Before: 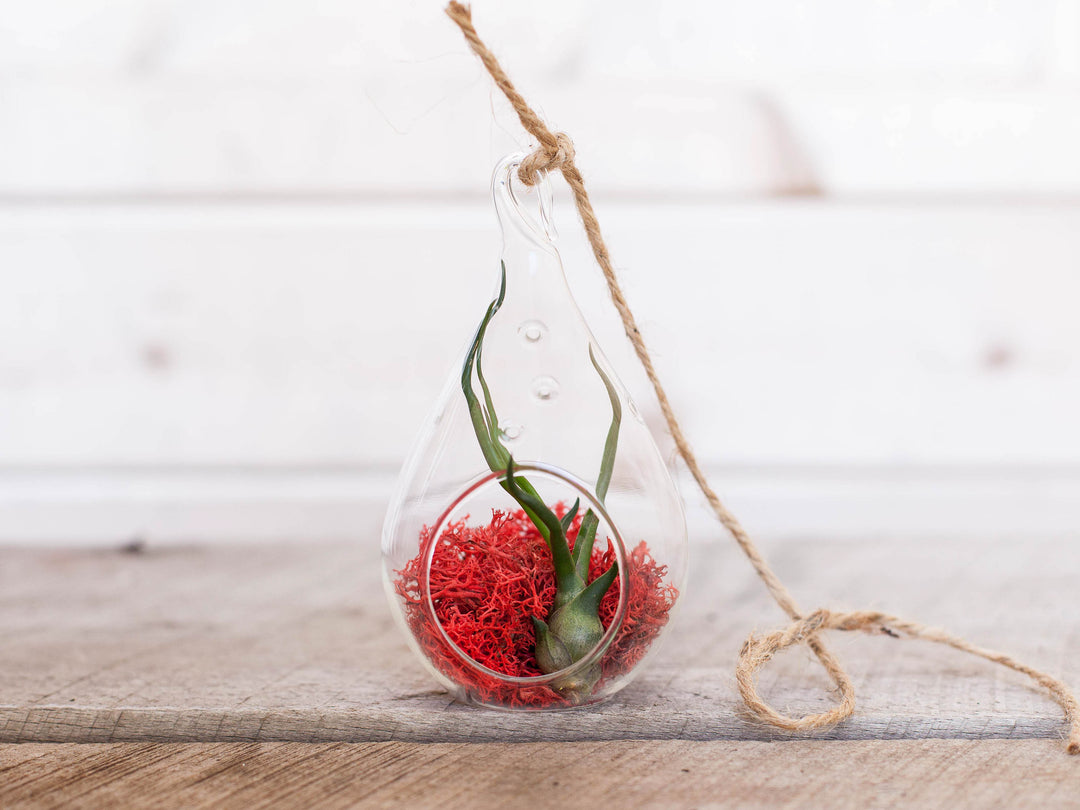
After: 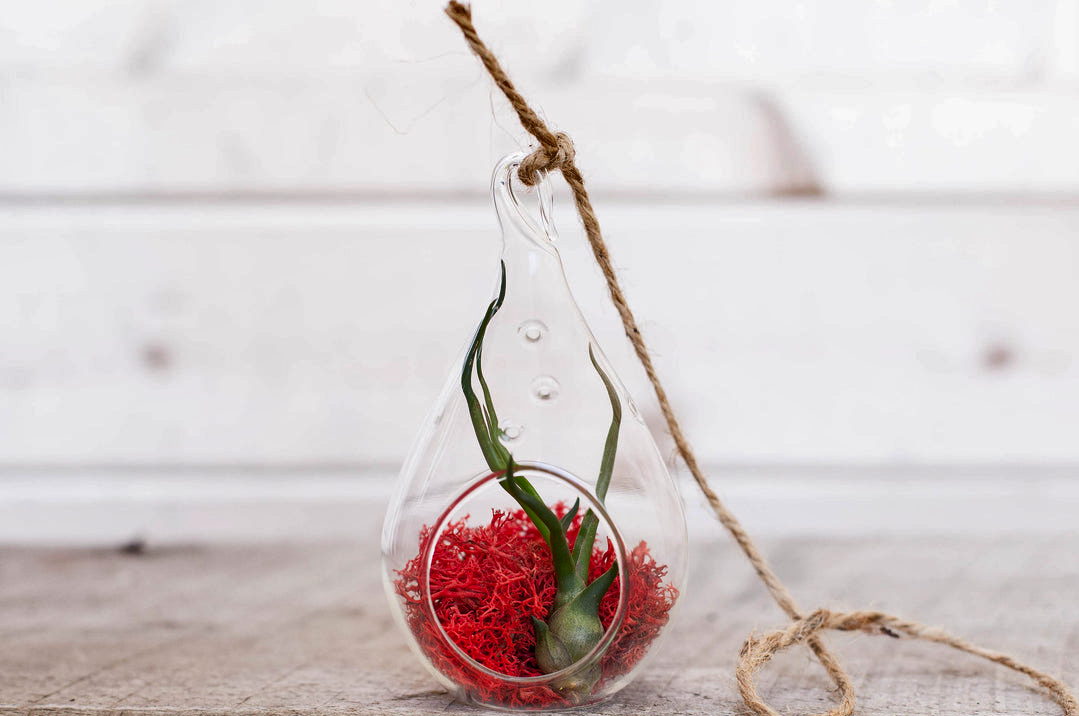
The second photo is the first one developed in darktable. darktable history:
shadows and highlights: radius 133.83, soften with gaussian
crop and rotate: top 0%, bottom 11.49%
tone equalizer: on, module defaults
